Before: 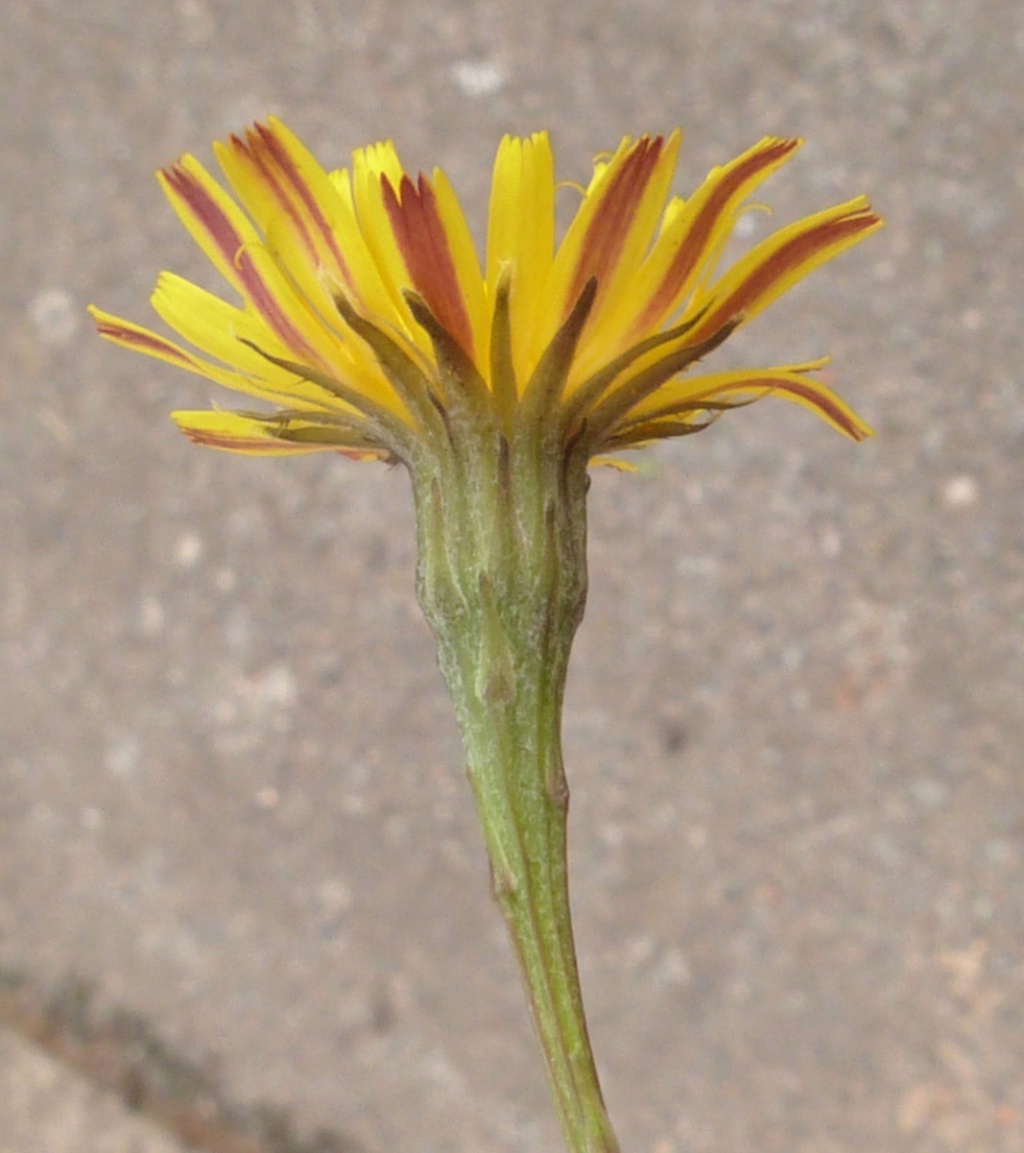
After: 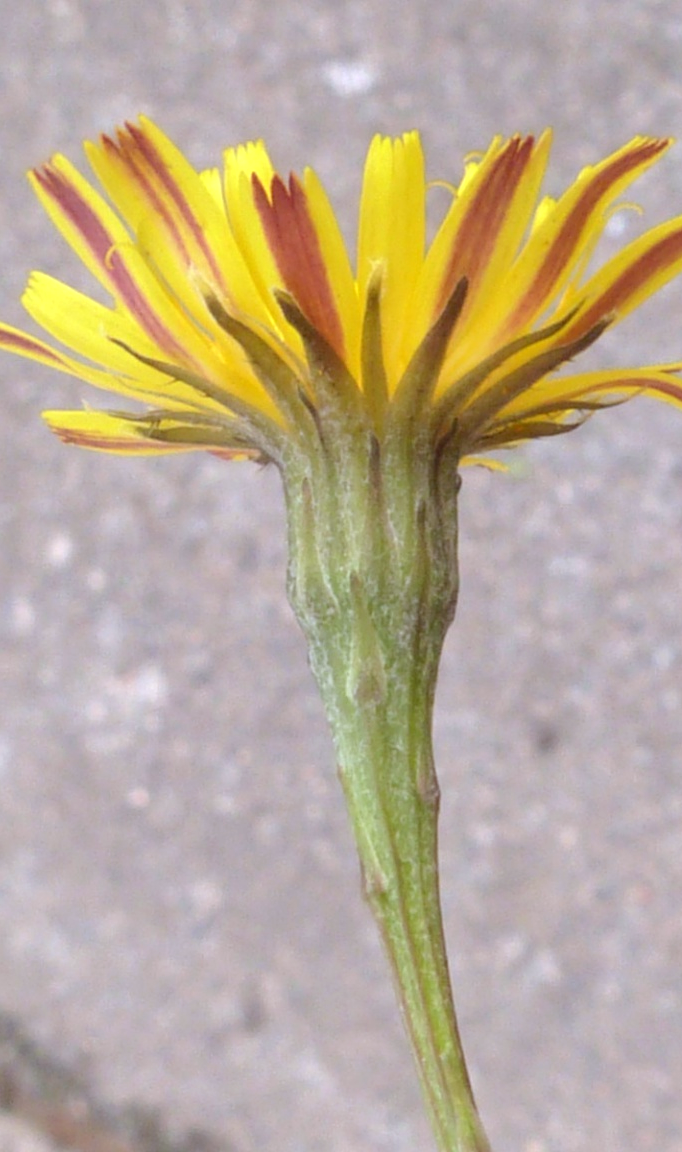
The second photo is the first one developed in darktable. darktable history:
crop and rotate: left 12.648%, right 20.685%
exposure: exposure 0.376 EV, compensate highlight preservation false
white balance: red 0.967, blue 1.119, emerald 0.756
